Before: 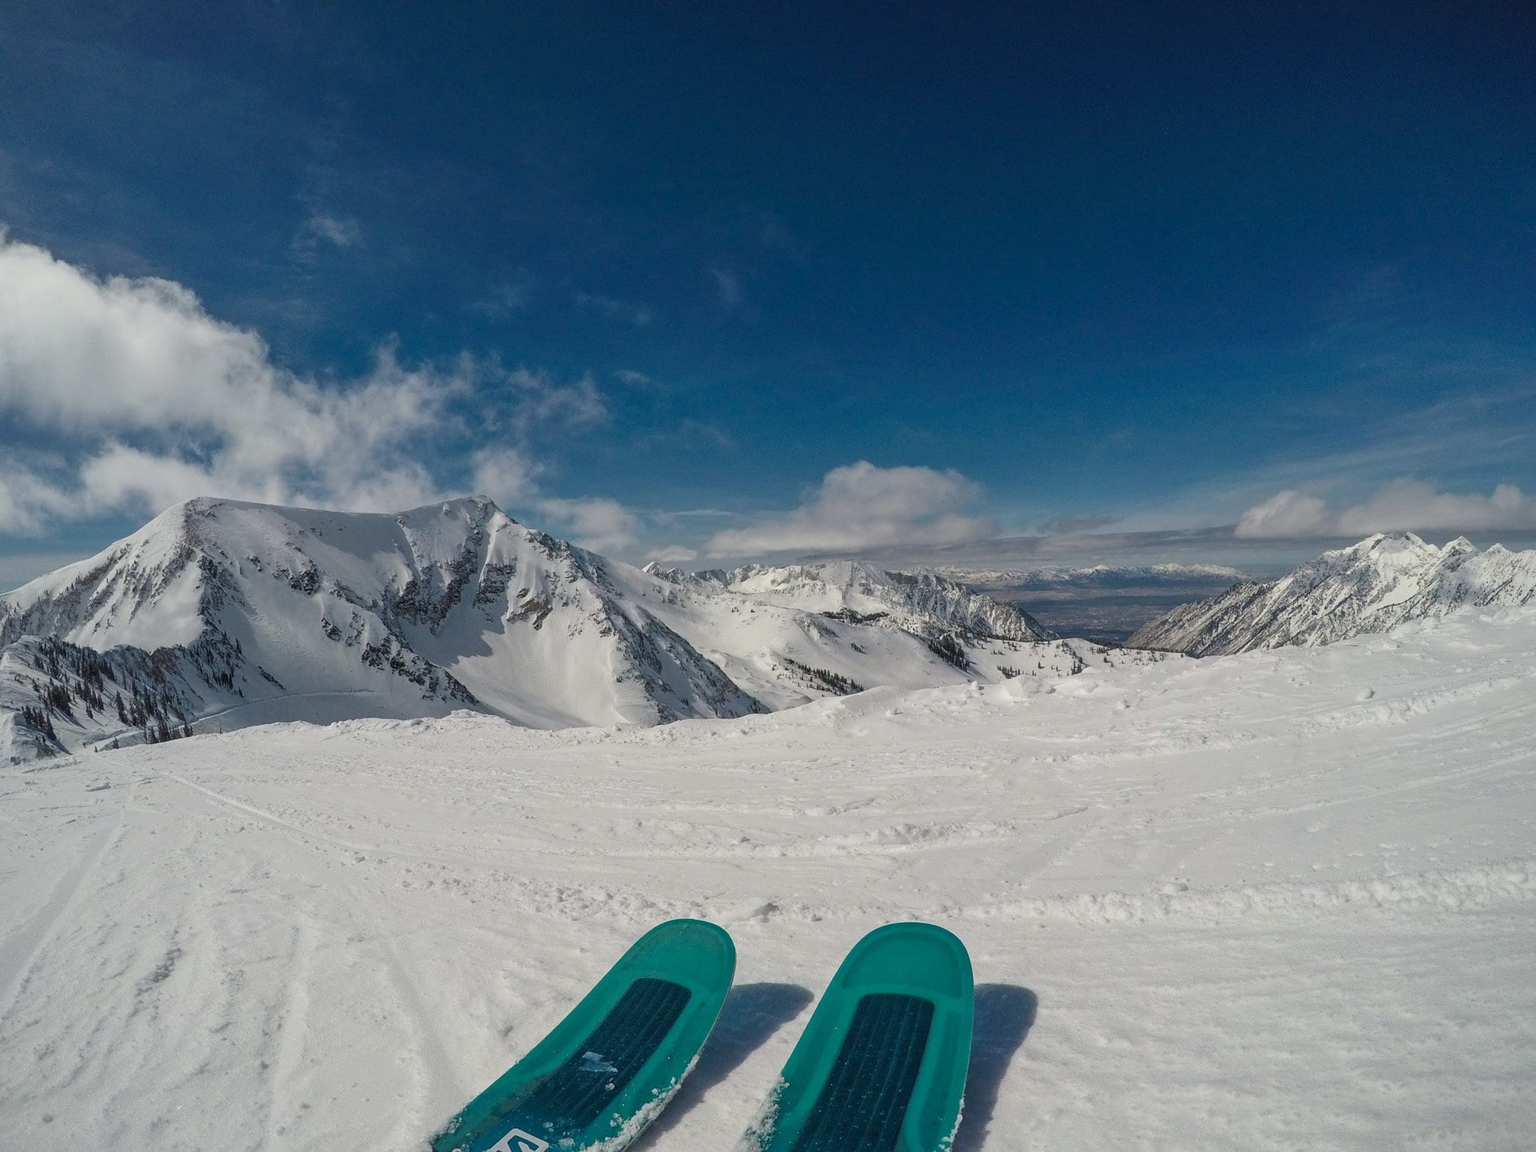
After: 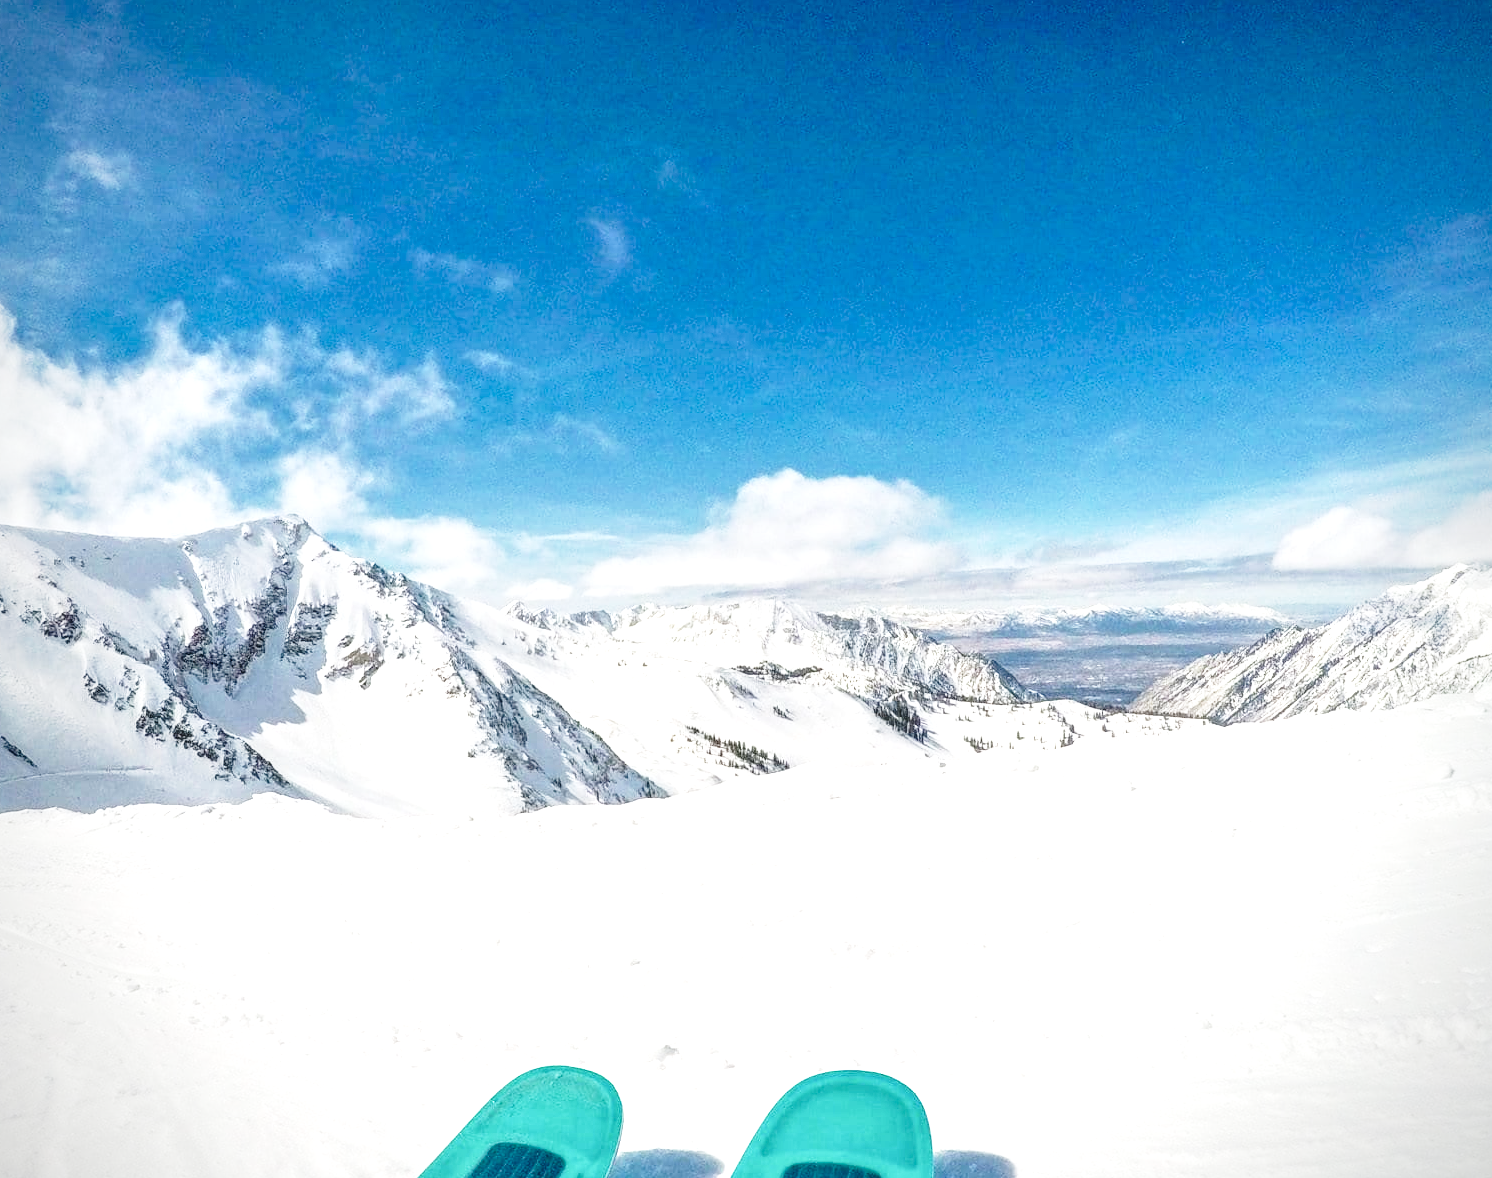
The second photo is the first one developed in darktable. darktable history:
vignetting: brightness -0.382, saturation 0.014
exposure: black level correction 0, exposure 1.46 EV, compensate highlight preservation false
base curve: curves: ch0 [(0, 0) (0.028, 0.03) (0.121, 0.232) (0.46, 0.748) (0.859, 0.968) (1, 1)], preserve colors none
local contrast: on, module defaults
crop: left 16.752%, top 8.785%, right 8.602%, bottom 12.616%
